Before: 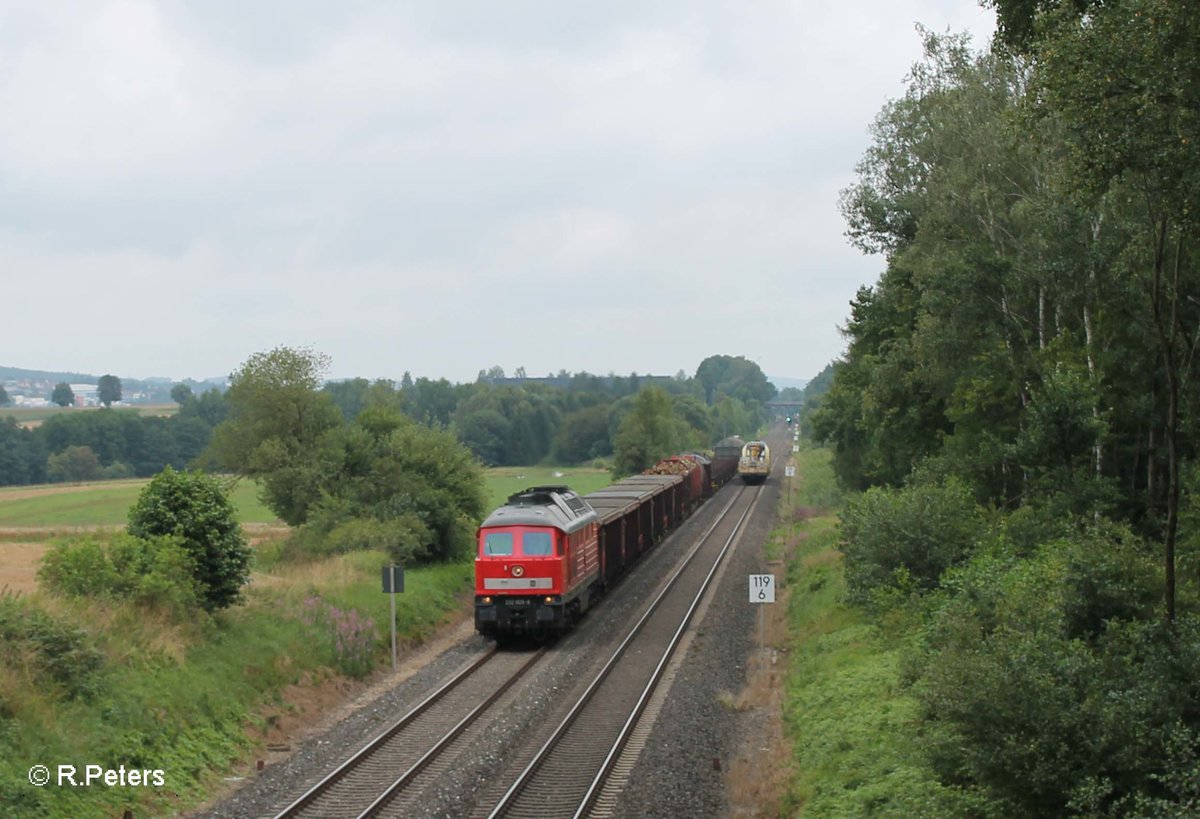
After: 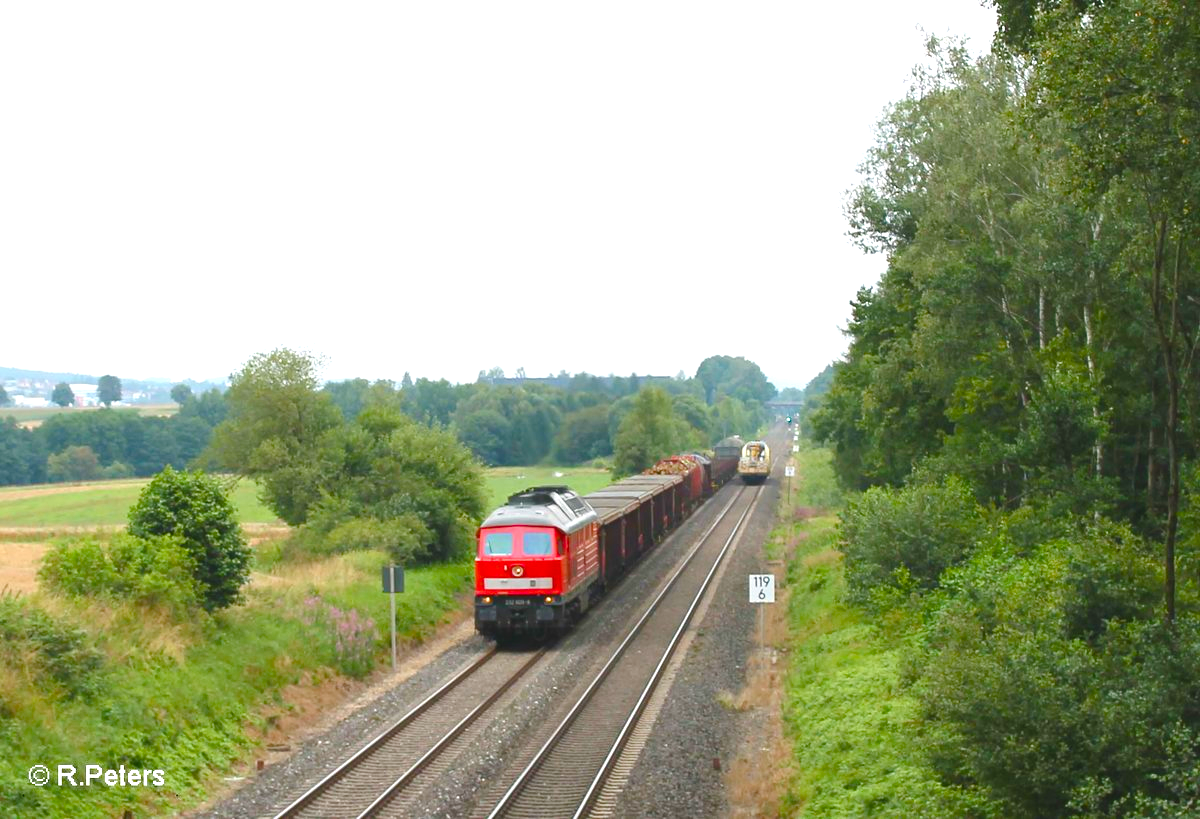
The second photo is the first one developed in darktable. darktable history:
color balance rgb: global offset › luminance 0.761%, linear chroma grading › global chroma 14.383%, perceptual saturation grading › global saturation 38.71%, perceptual saturation grading › highlights -50.129%, perceptual saturation grading › shadows 30.947%, global vibrance 20%
exposure: black level correction 0, exposure 0.949 EV, compensate highlight preservation false
